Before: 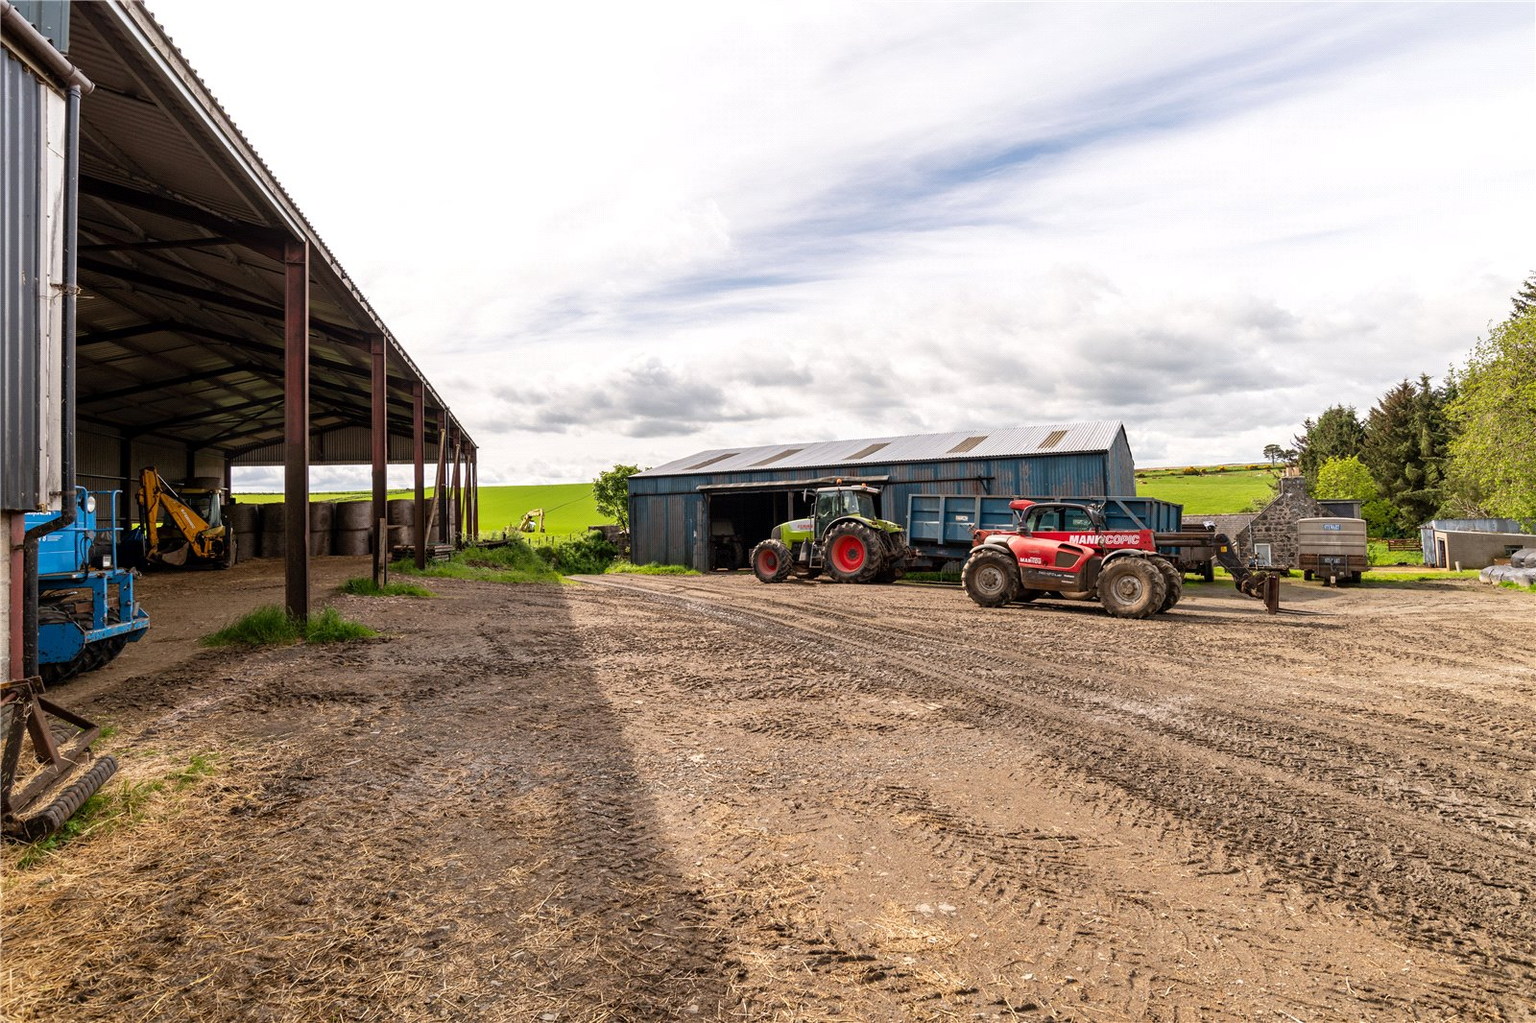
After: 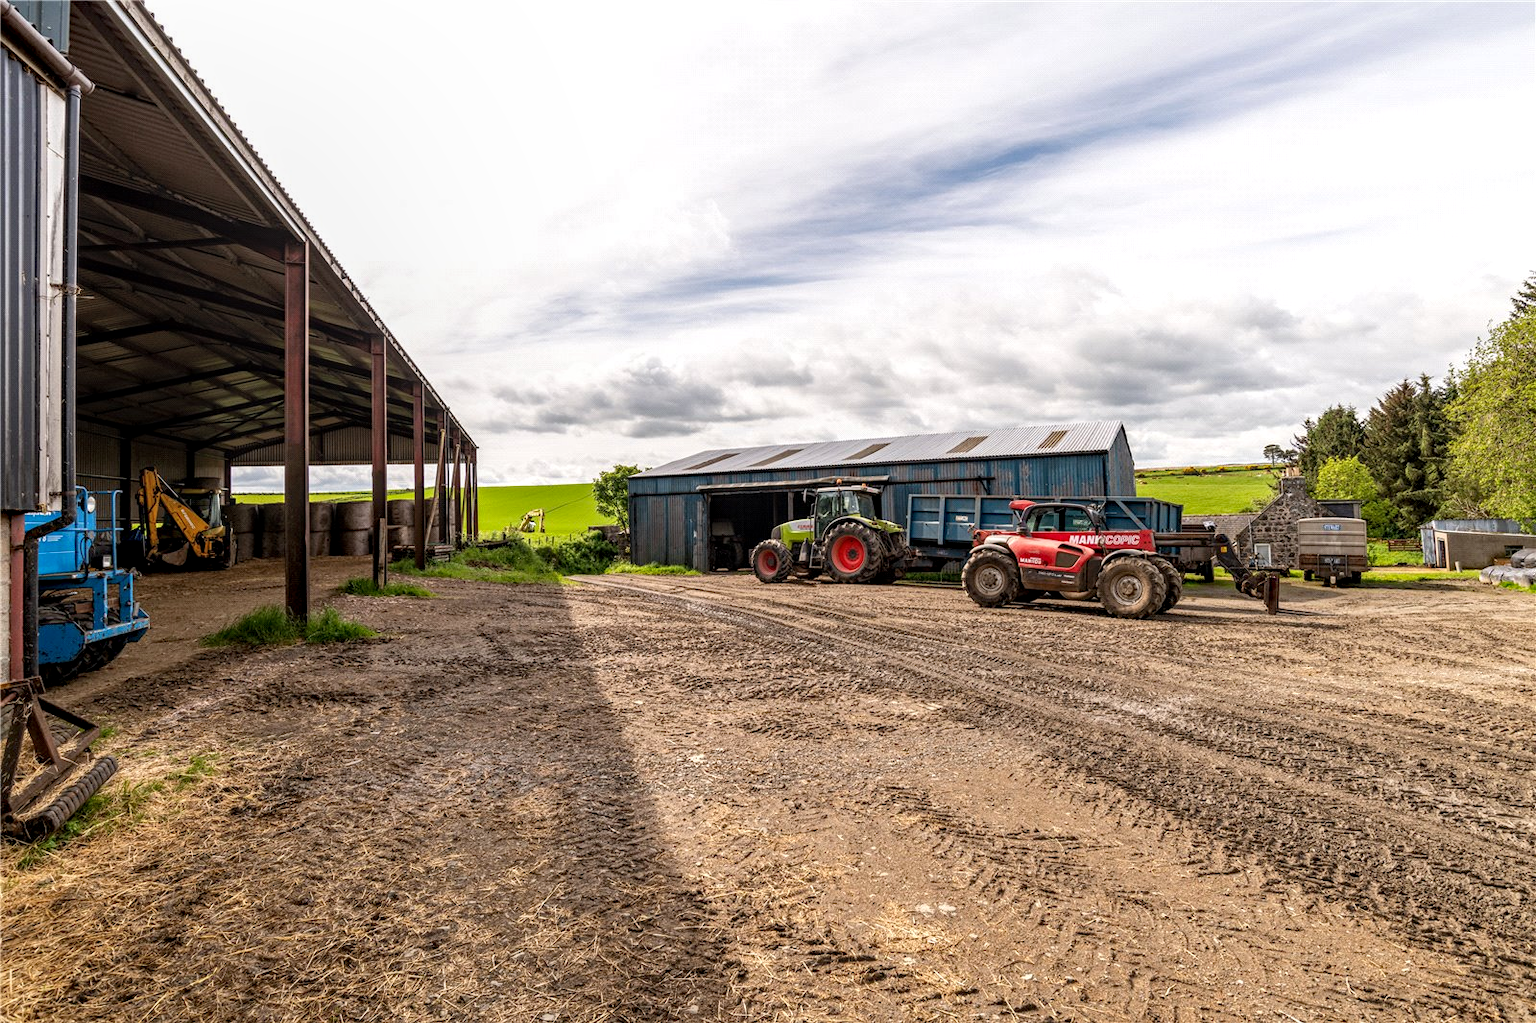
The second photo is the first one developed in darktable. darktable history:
haze removal: strength 0.241, distance 0.251, compatibility mode true, adaptive false
local contrast: detail 130%
